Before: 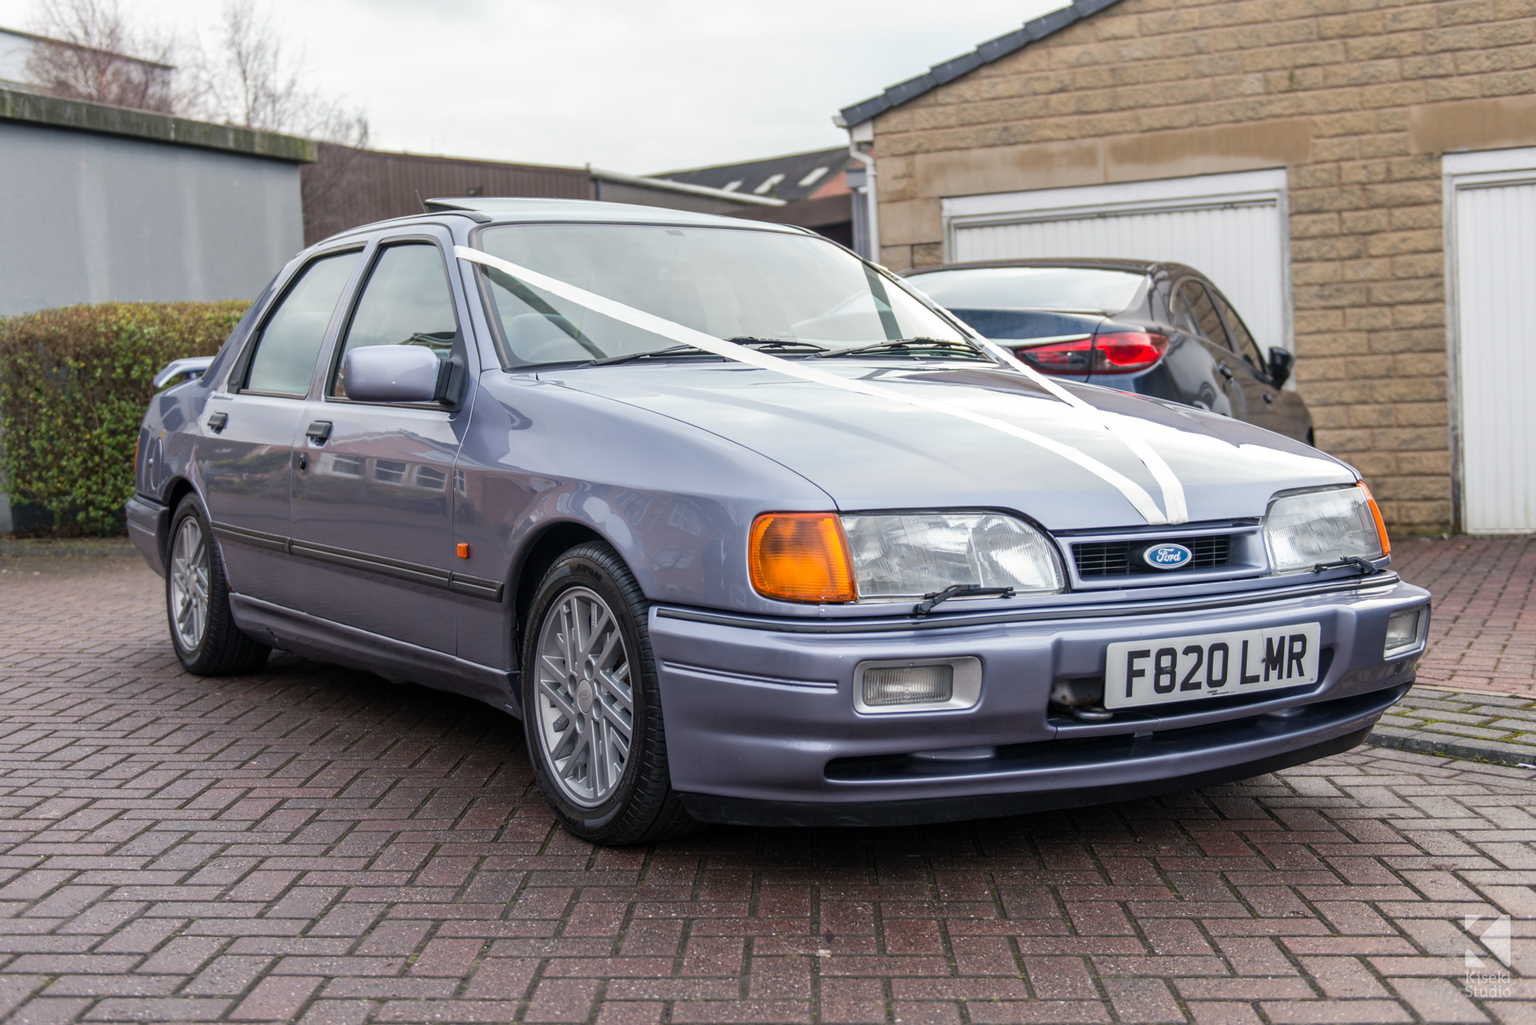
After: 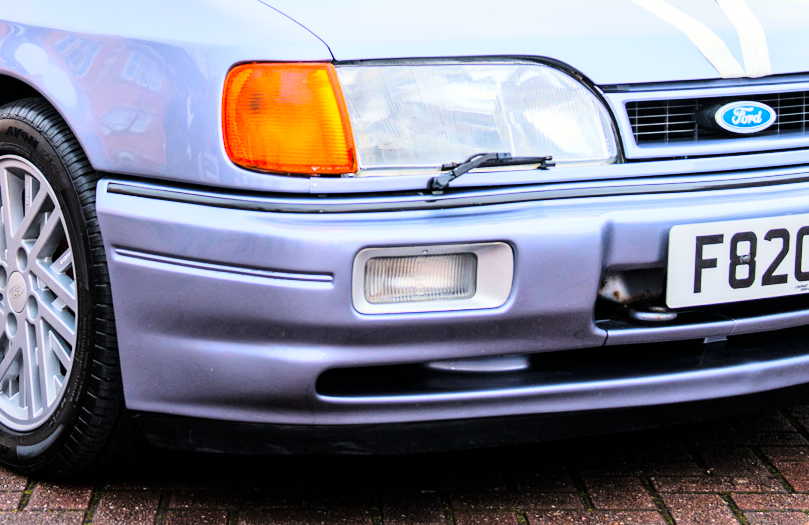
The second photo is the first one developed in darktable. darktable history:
crop: left 37.221%, top 45.169%, right 20.63%, bottom 13.777%
color zones: curves: ch0 [(0.224, 0.526) (0.75, 0.5)]; ch1 [(0.055, 0.526) (0.224, 0.761) (0.377, 0.526) (0.75, 0.5)]
tone curve: curves: ch0 [(0, 0) (0.004, 0) (0.133, 0.071) (0.325, 0.456) (0.832, 0.957) (1, 1)], color space Lab, linked channels, preserve colors none
color balance rgb: perceptual saturation grading › global saturation 25%, perceptual brilliance grading › mid-tones 10%, perceptual brilliance grading › shadows 15%, global vibrance 20%
